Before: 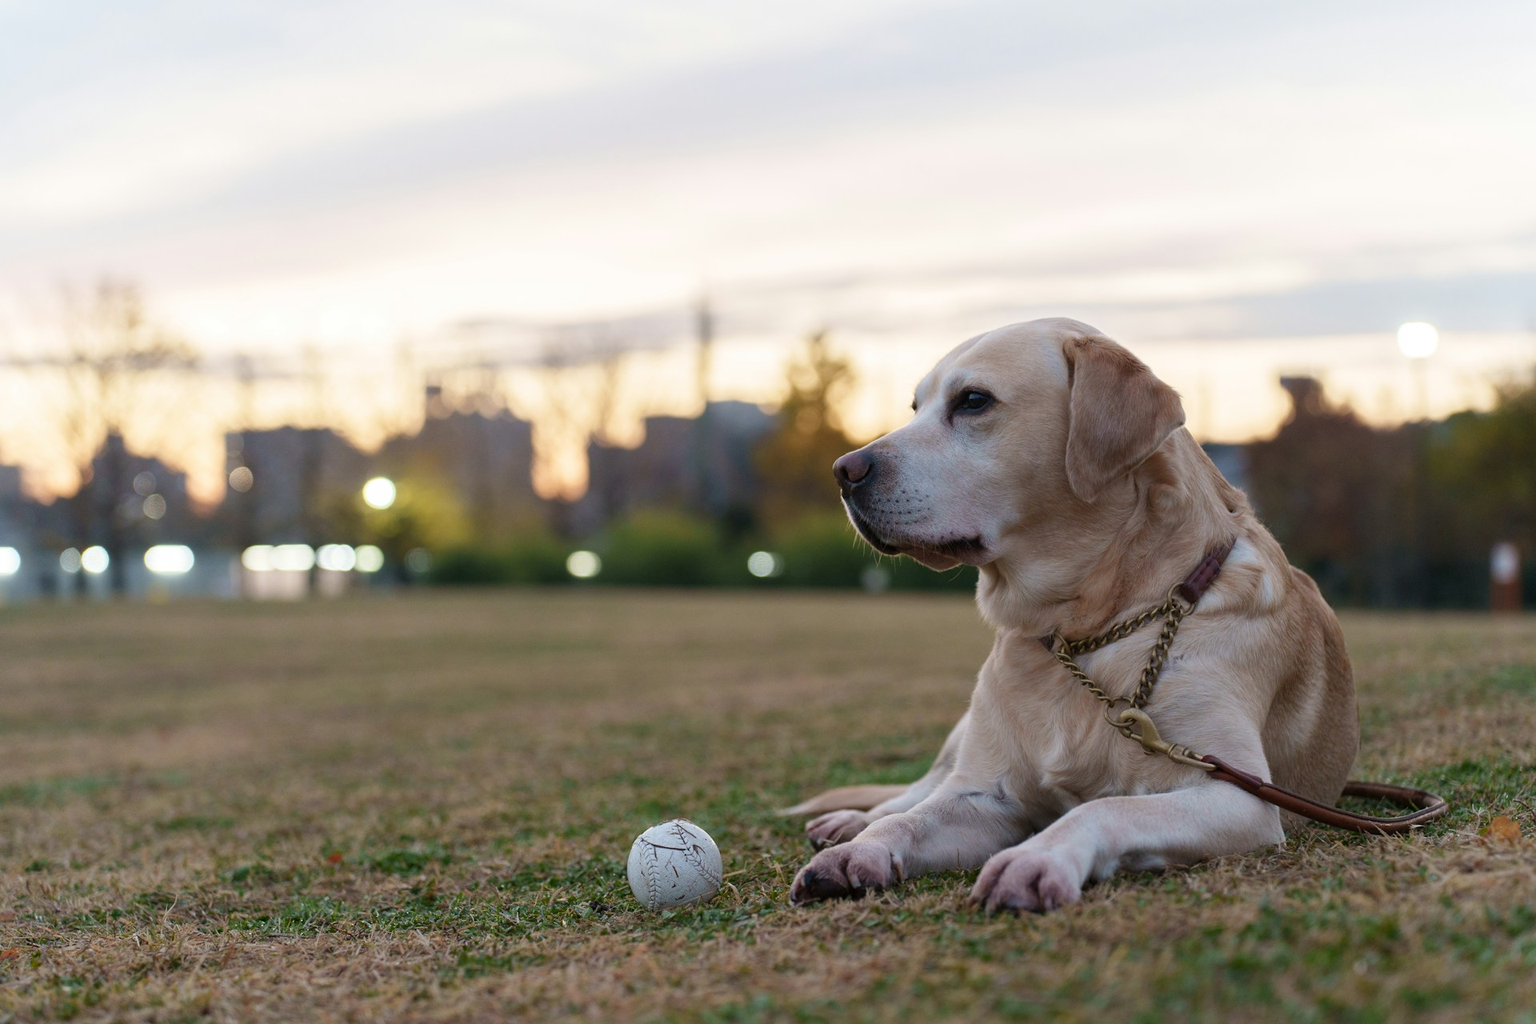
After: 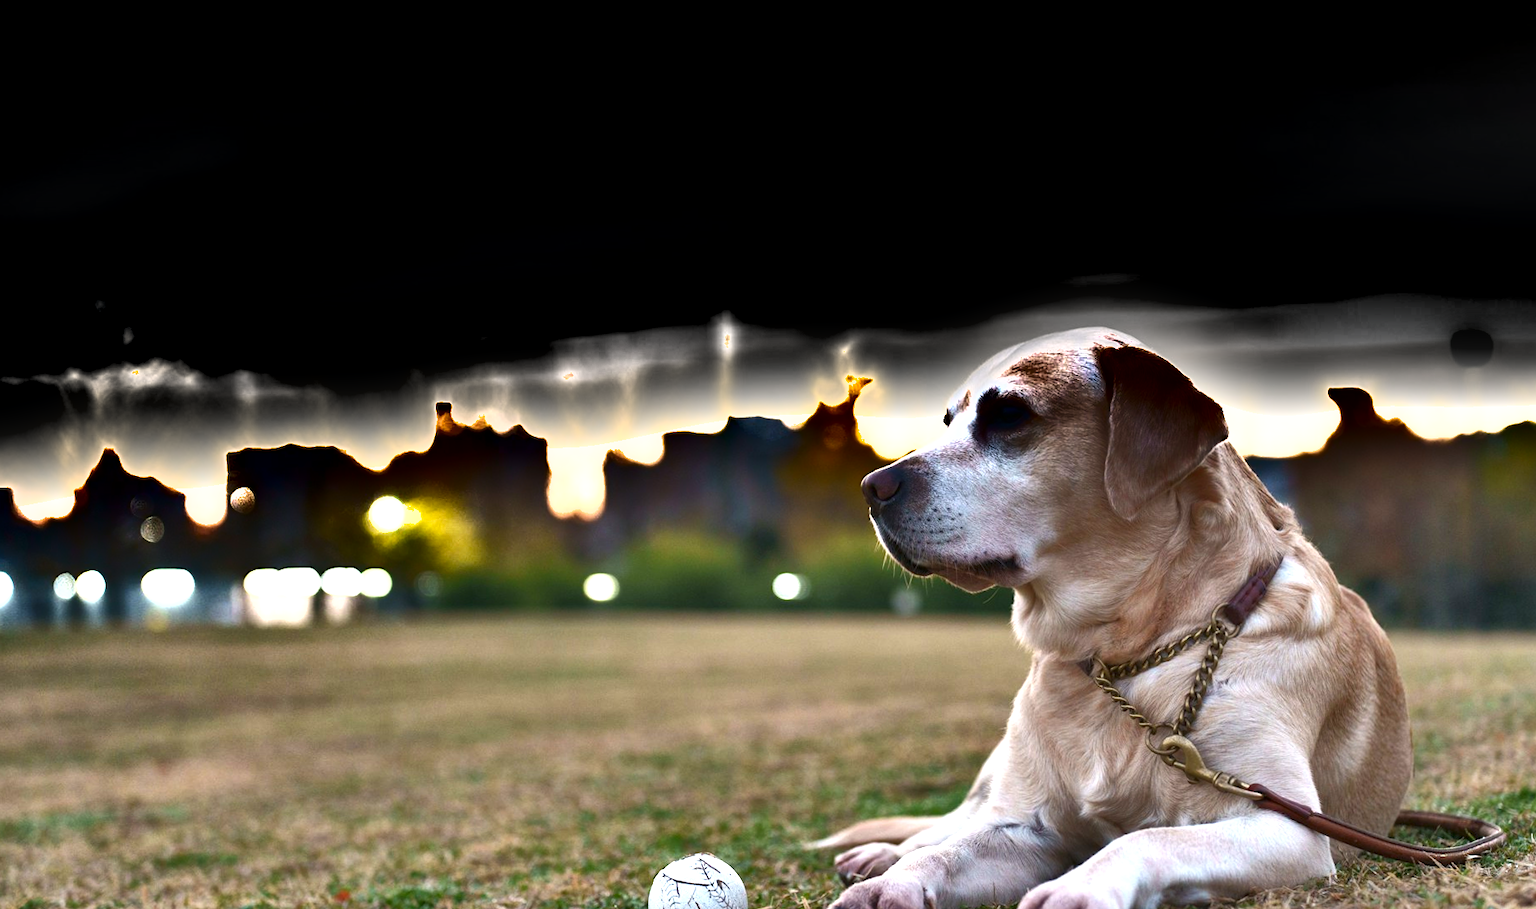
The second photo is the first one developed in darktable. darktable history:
shadows and highlights: shadows 20.87, highlights -81.27, soften with gaussian
exposure: black level correction 0, exposure 1.449 EV, compensate highlight preservation false
crop and rotate: angle 0.284°, left 0.256%, right 3.339%, bottom 14.346%
contrast brightness saturation: contrast 0.027, brightness -0.036
